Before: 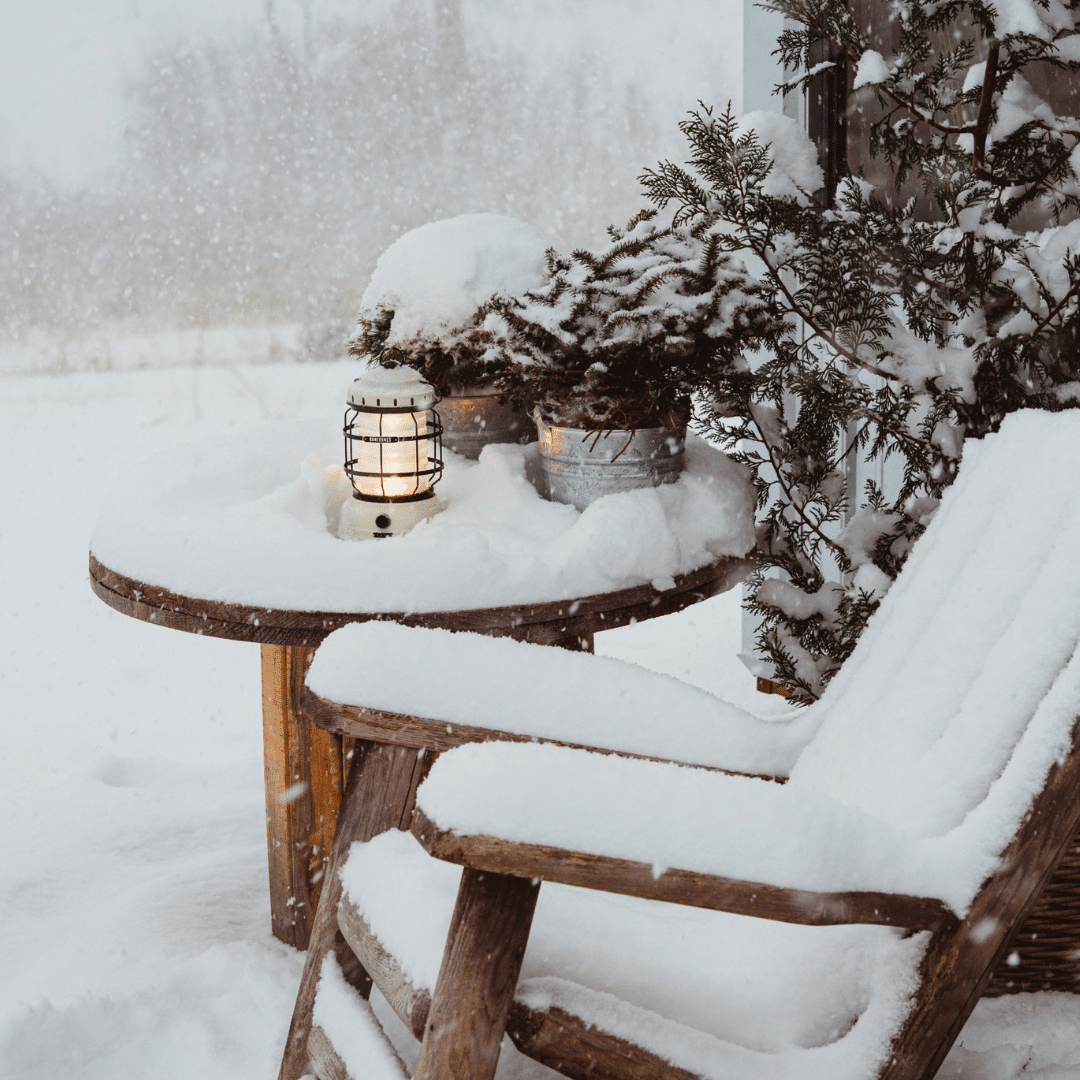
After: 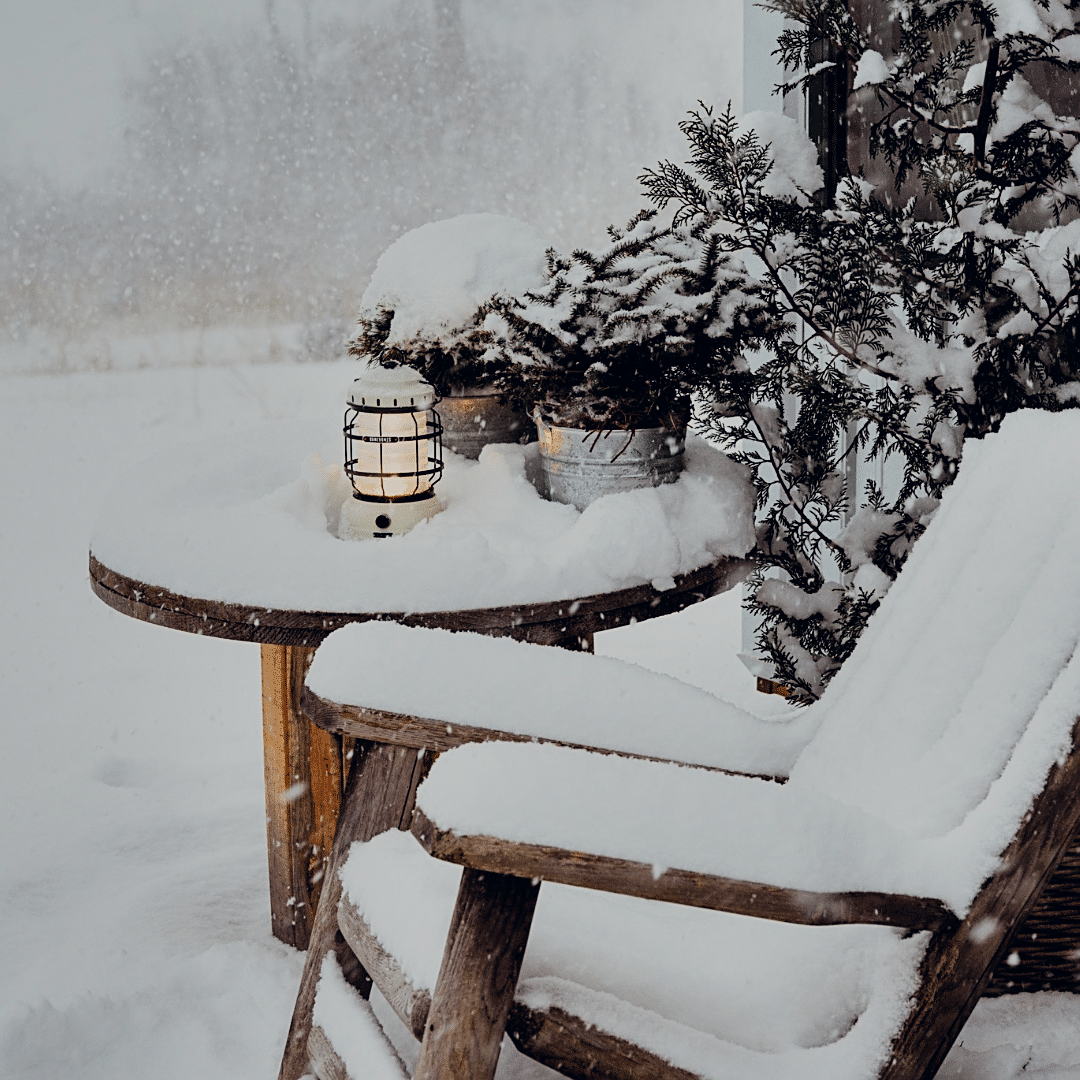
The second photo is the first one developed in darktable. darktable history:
filmic rgb: middle gray luminance 28.97%, black relative exposure -10.28 EV, white relative exposure 5.5 EV, target black luminance 0%, hardness 3.93, latitude 2.09%, contrast 1.132, highlights saturation mix 6.38%, shadows ↔ highlights balance 14.89%
color correction: highlights a* 0.295, highlights b* 2.68, shadows a* -1.16, shadows b* -4.51
sharpen: on, module defaults
shadows and highlights: shadows 43.51, white point adjustment -1.37, highlights color adjustment 89.16%, soften with gaussian
